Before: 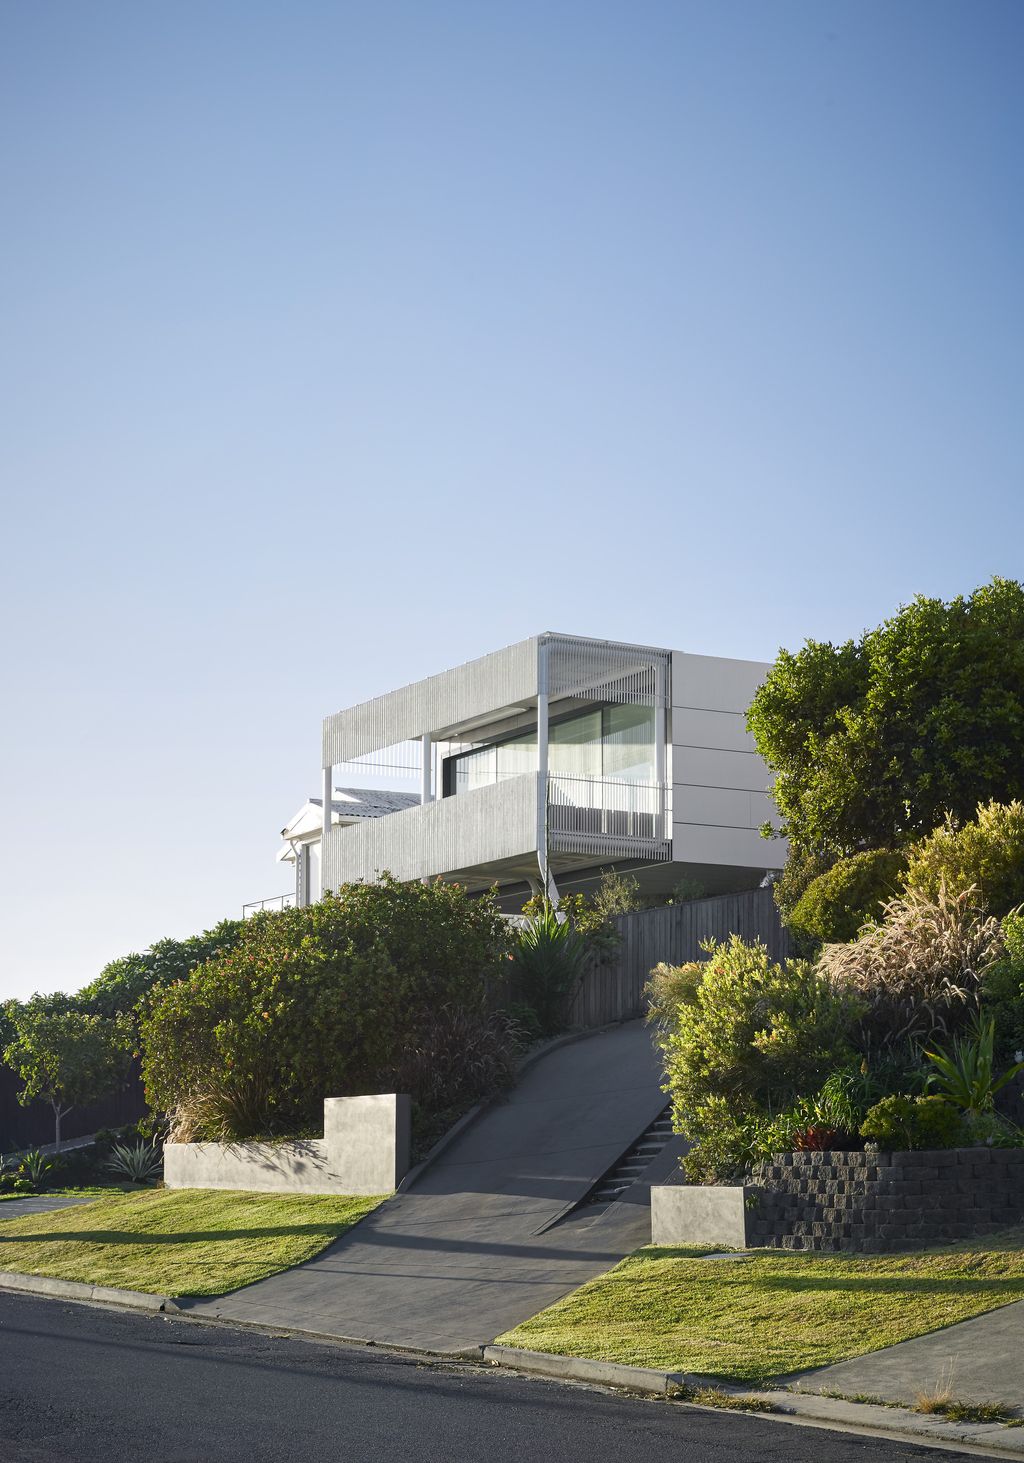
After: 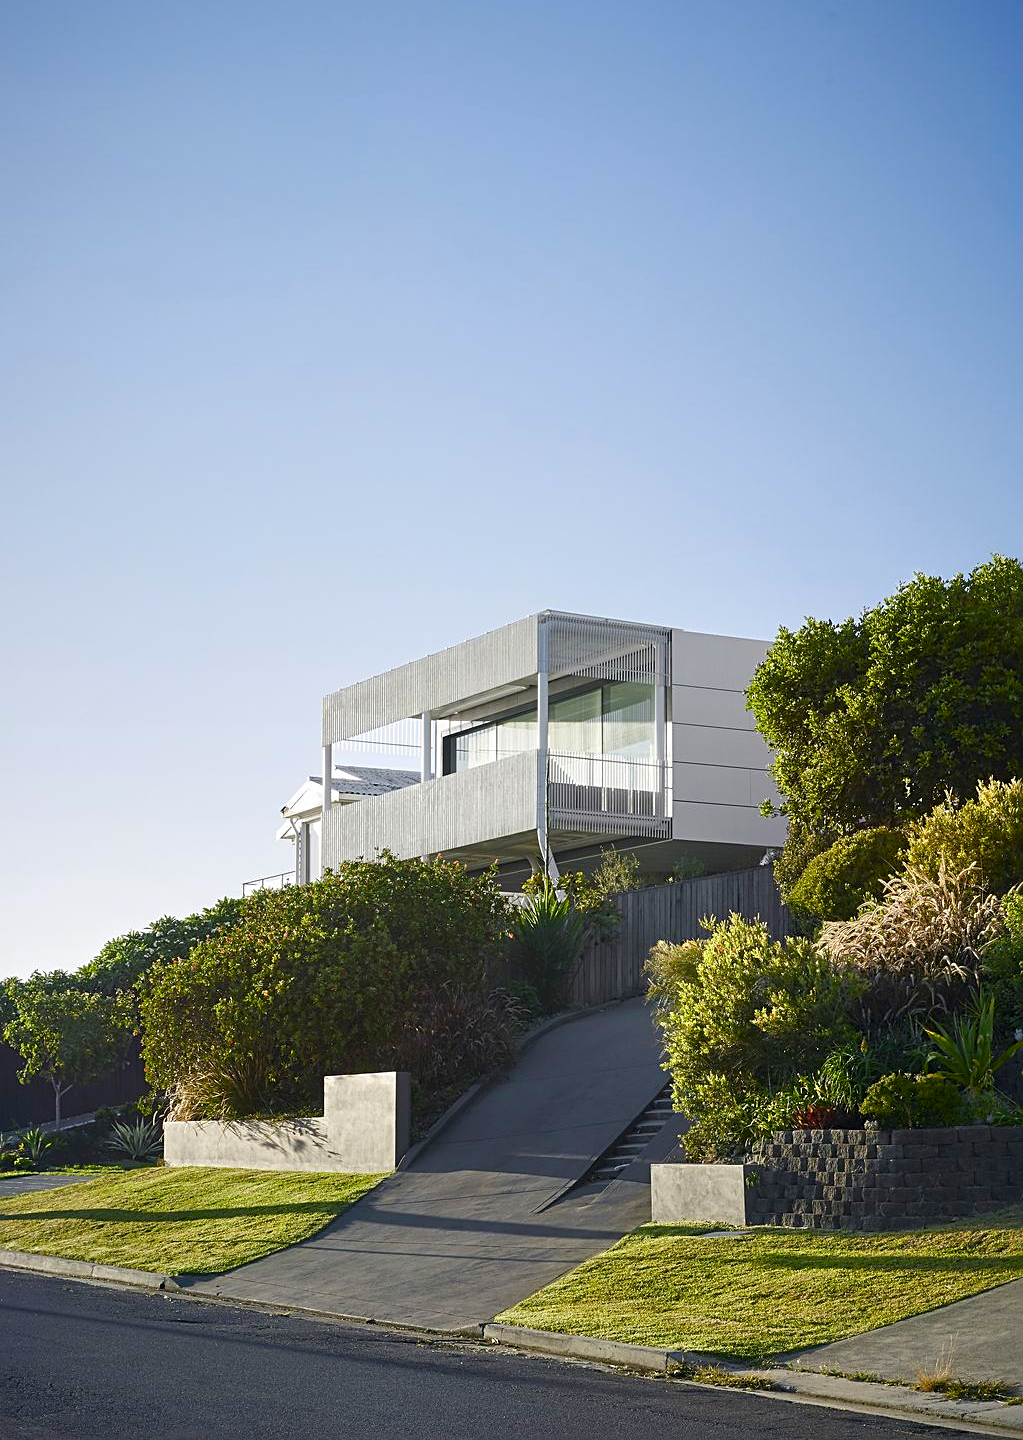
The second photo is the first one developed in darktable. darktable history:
crop: top 1.512%, right 0.057%
color balance rgb: perceptual saturation grading › global saturation 20%, perceptual saturation grading › highlights -25.884%, perceptual saturation grading › shadows 25.183%, global vibrance 20%
sharpen: on, module defaults
